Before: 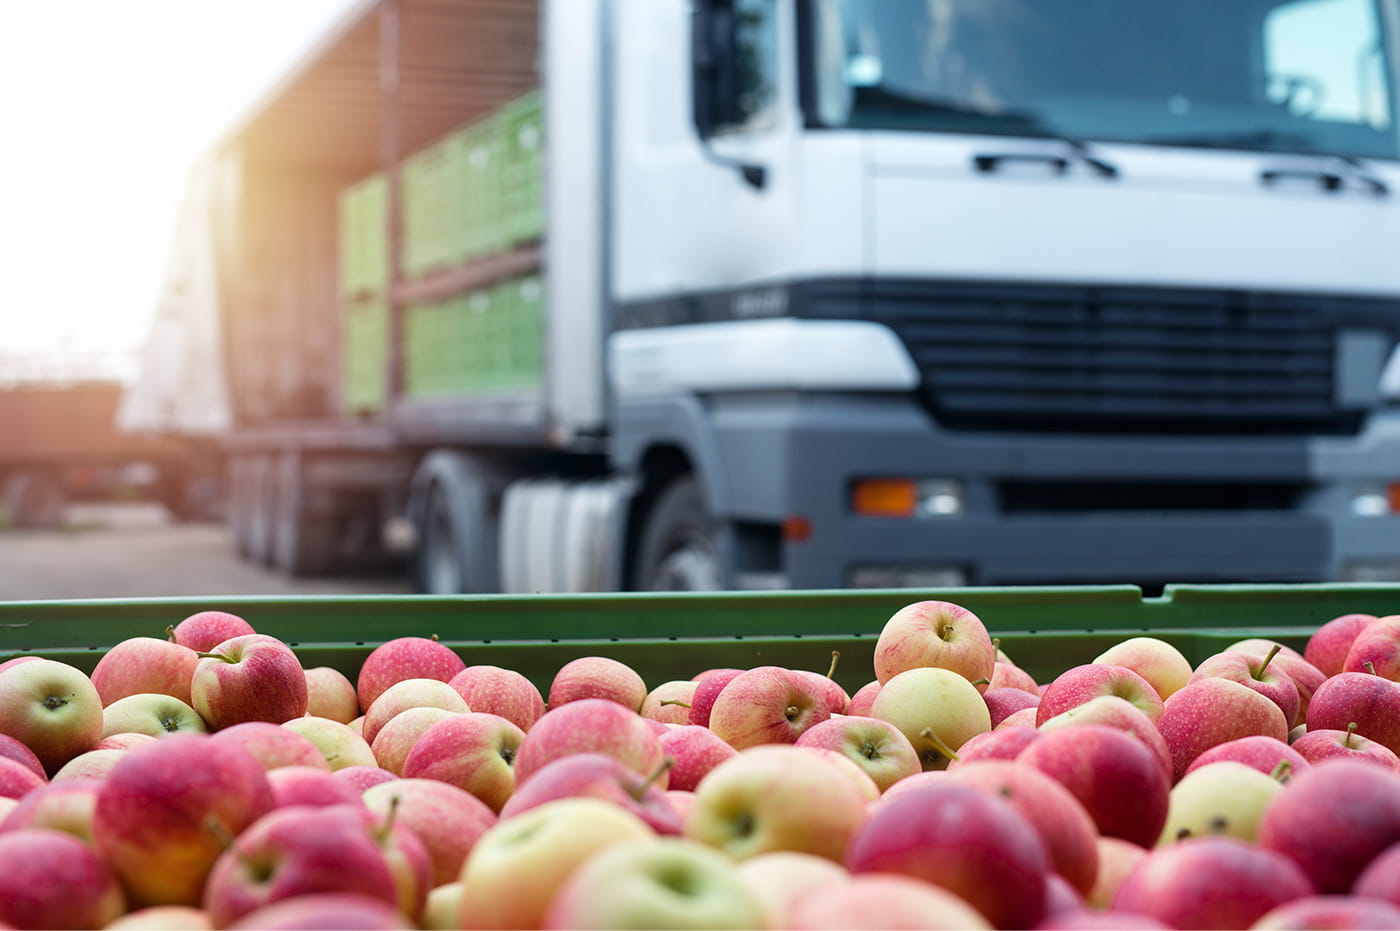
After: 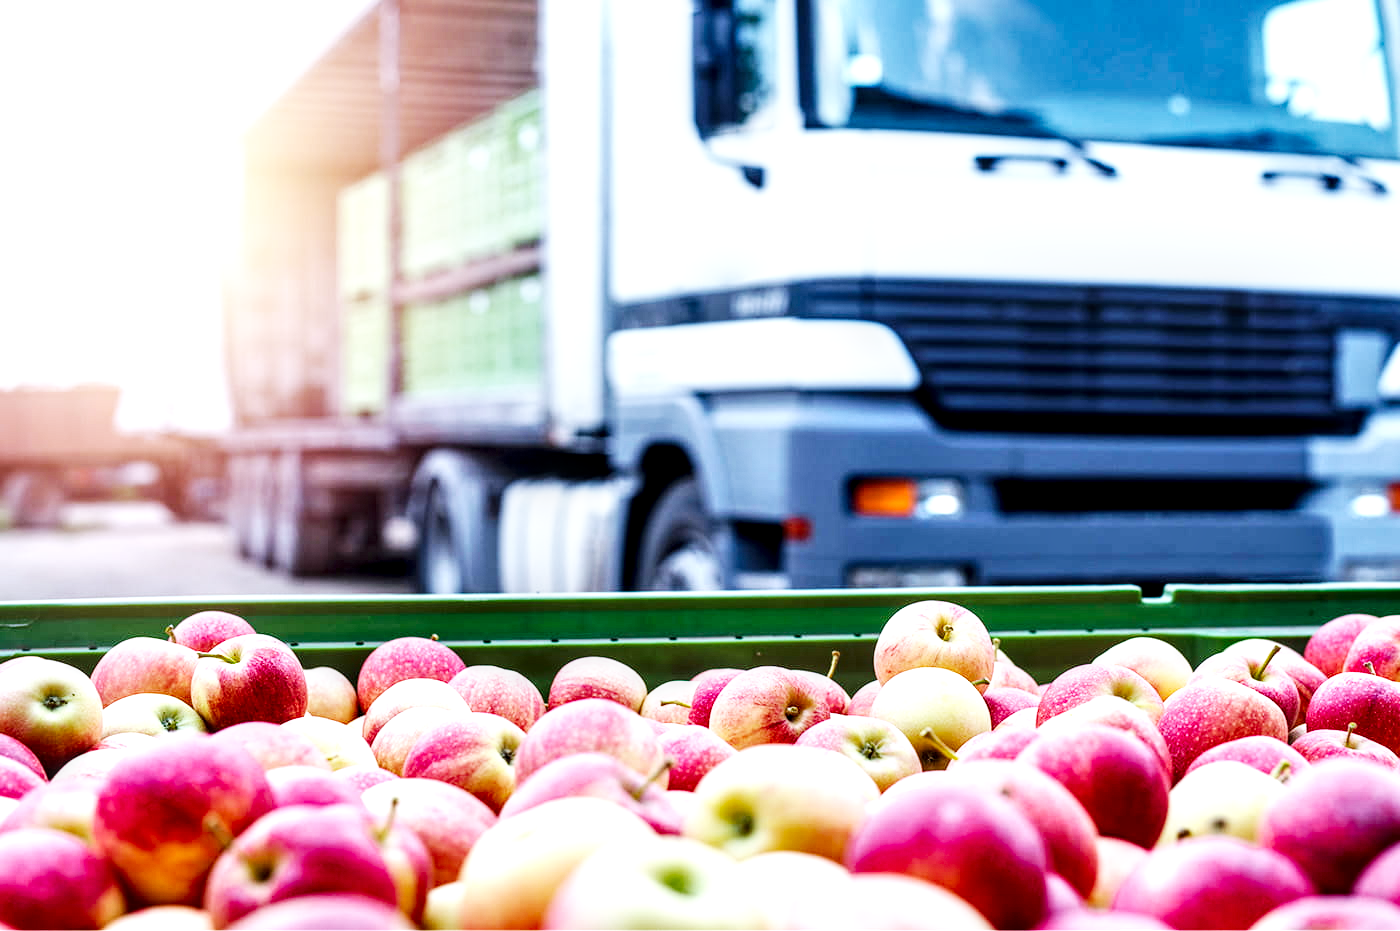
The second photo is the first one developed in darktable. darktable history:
local contrast: detail 154%
white balance: red 0.967, blue 1.119, emerald 0.756
base curve: curves: ch0 [(0, 0) (0.007, 0.004) (0.027, 0.03) (0.046, 0.07) (0.207, 0.54) (0.442, 0.872) (0.673, 0.972) (1, 1)], preserve colors none
